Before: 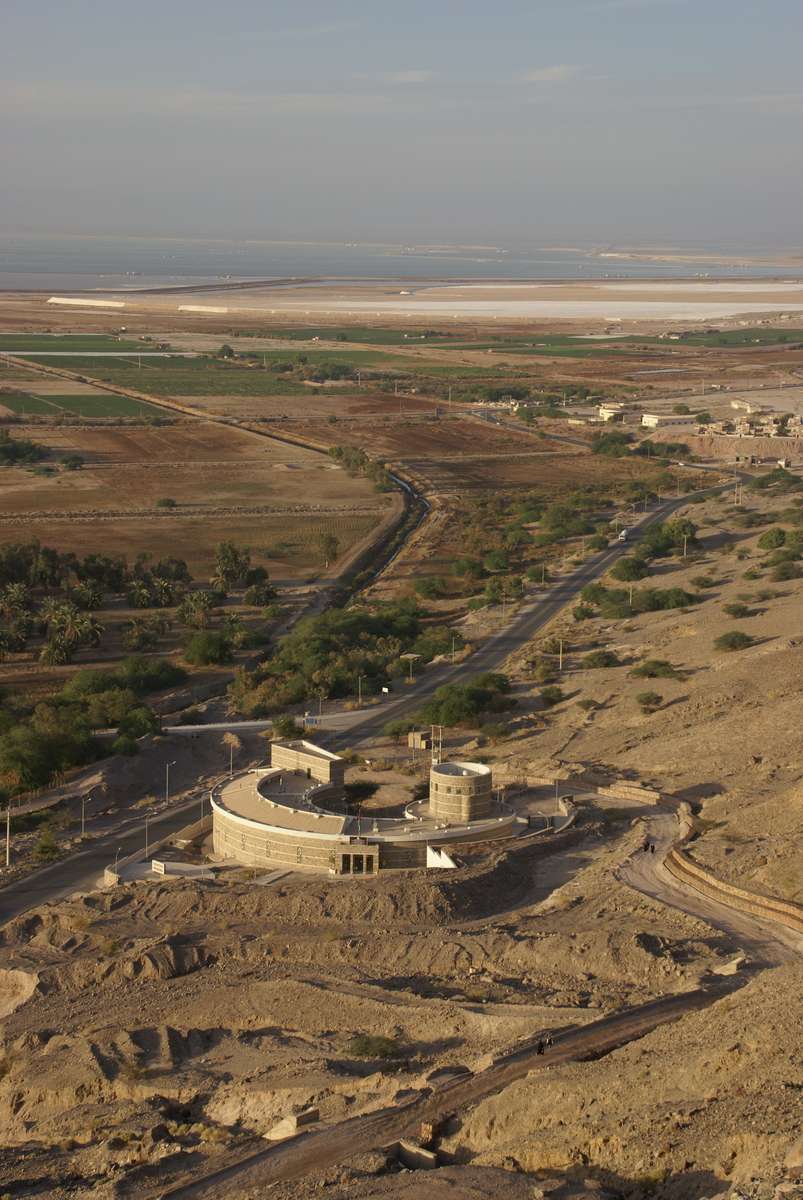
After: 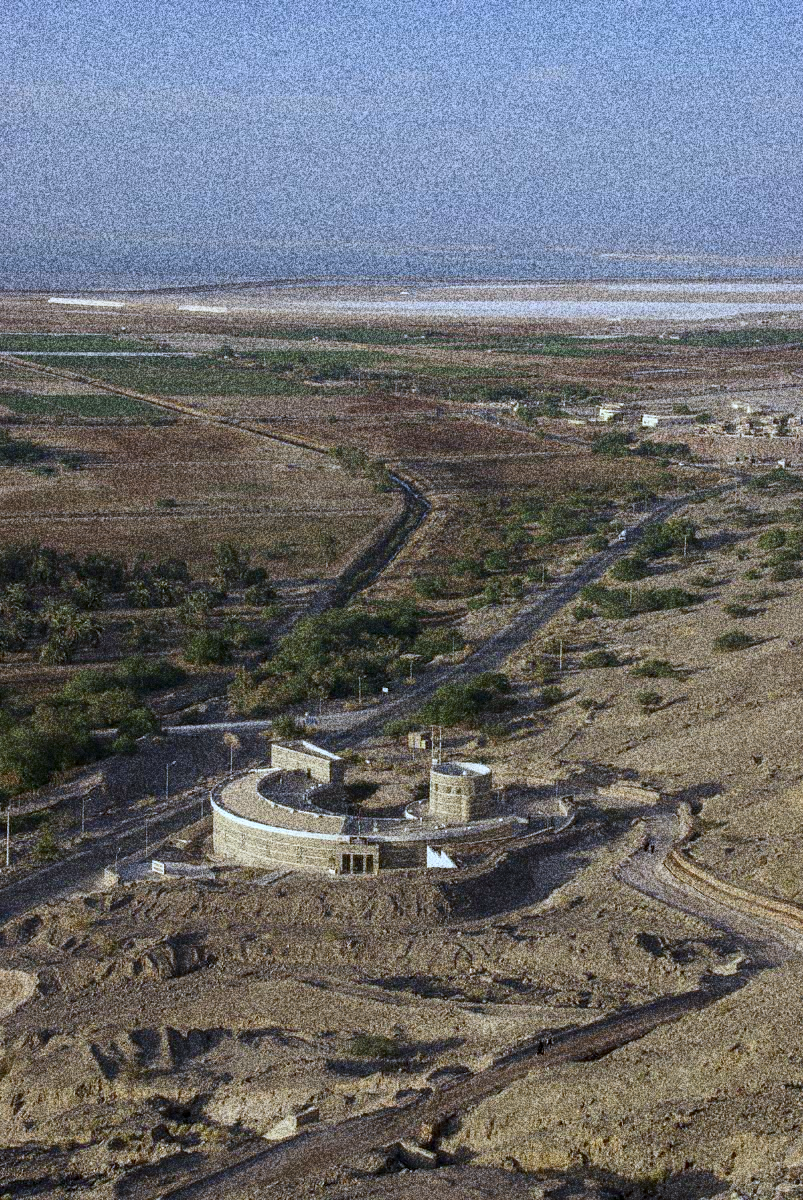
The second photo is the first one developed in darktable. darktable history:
local contrast: on, module defaults
white balance: red 0.871, blue 1.249
grain: coarseness 30.02 ISO, strength 100%
